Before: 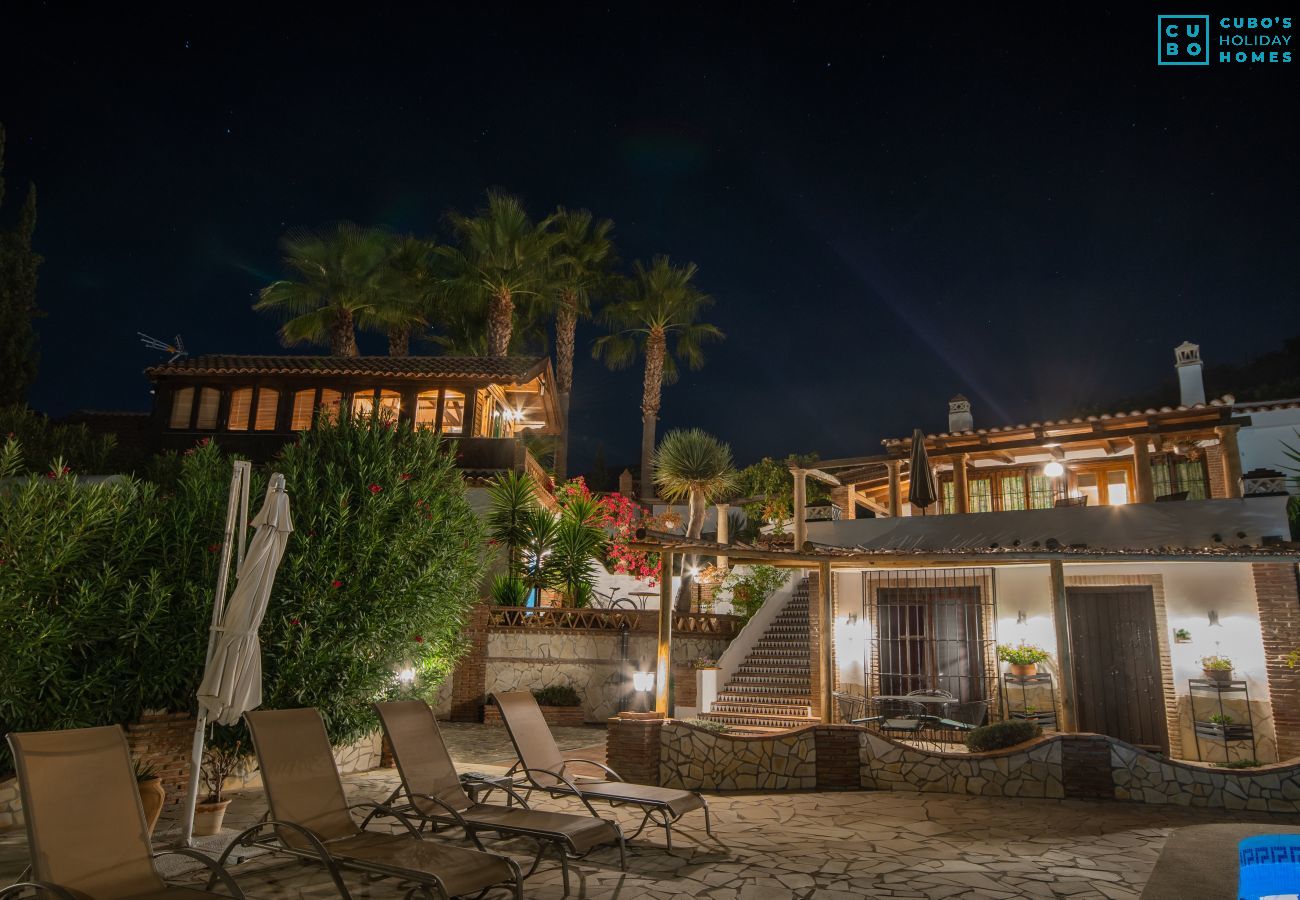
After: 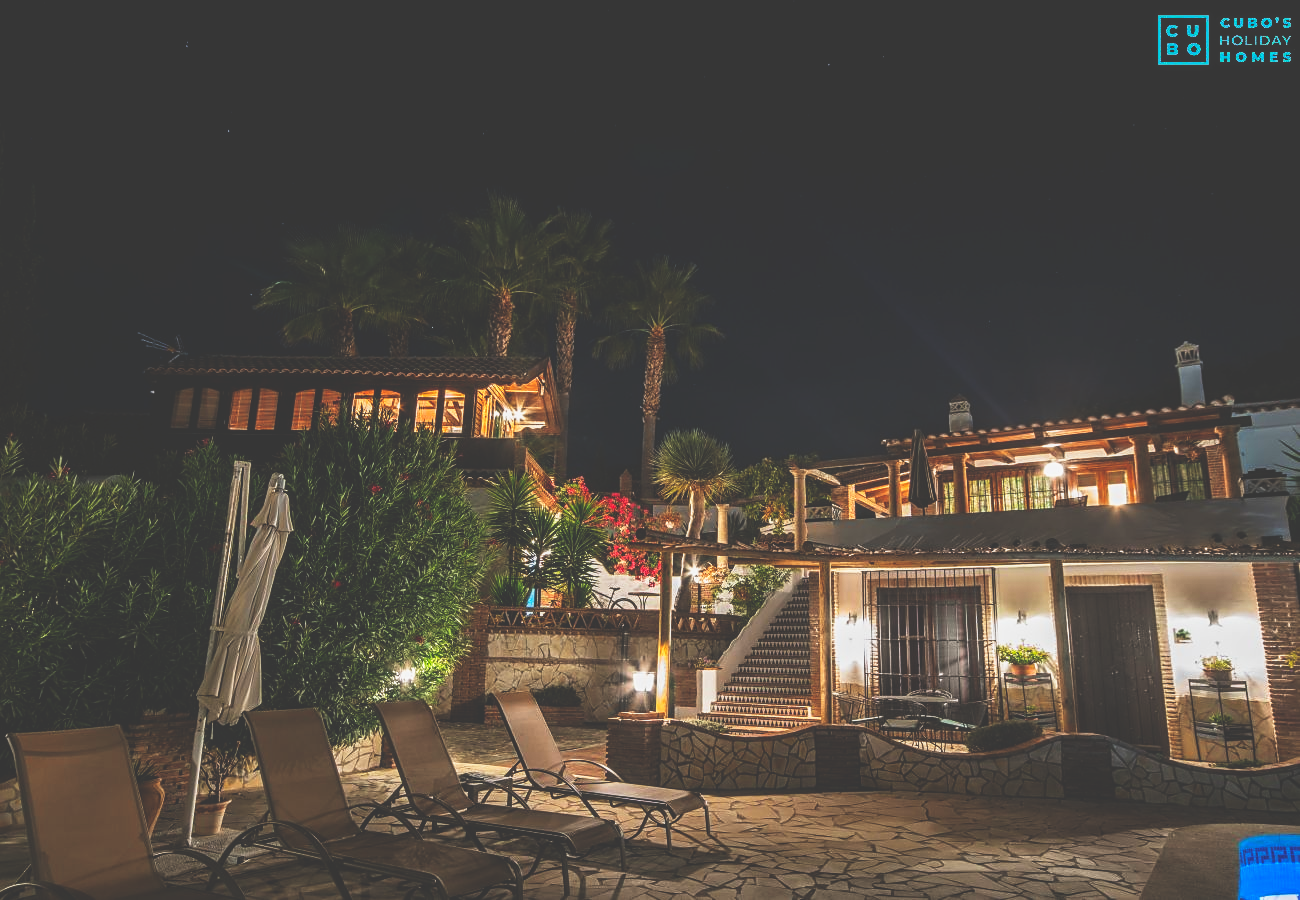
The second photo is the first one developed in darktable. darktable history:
base curve: curves: ch0 [(0, 0.036) (0.007, 0.037) (0.604, 0.887) (1, 1)], preserve colors none
sharpen: radius 1.864, amount 0.398, threshold 1.271
local contrast: detail 110%
